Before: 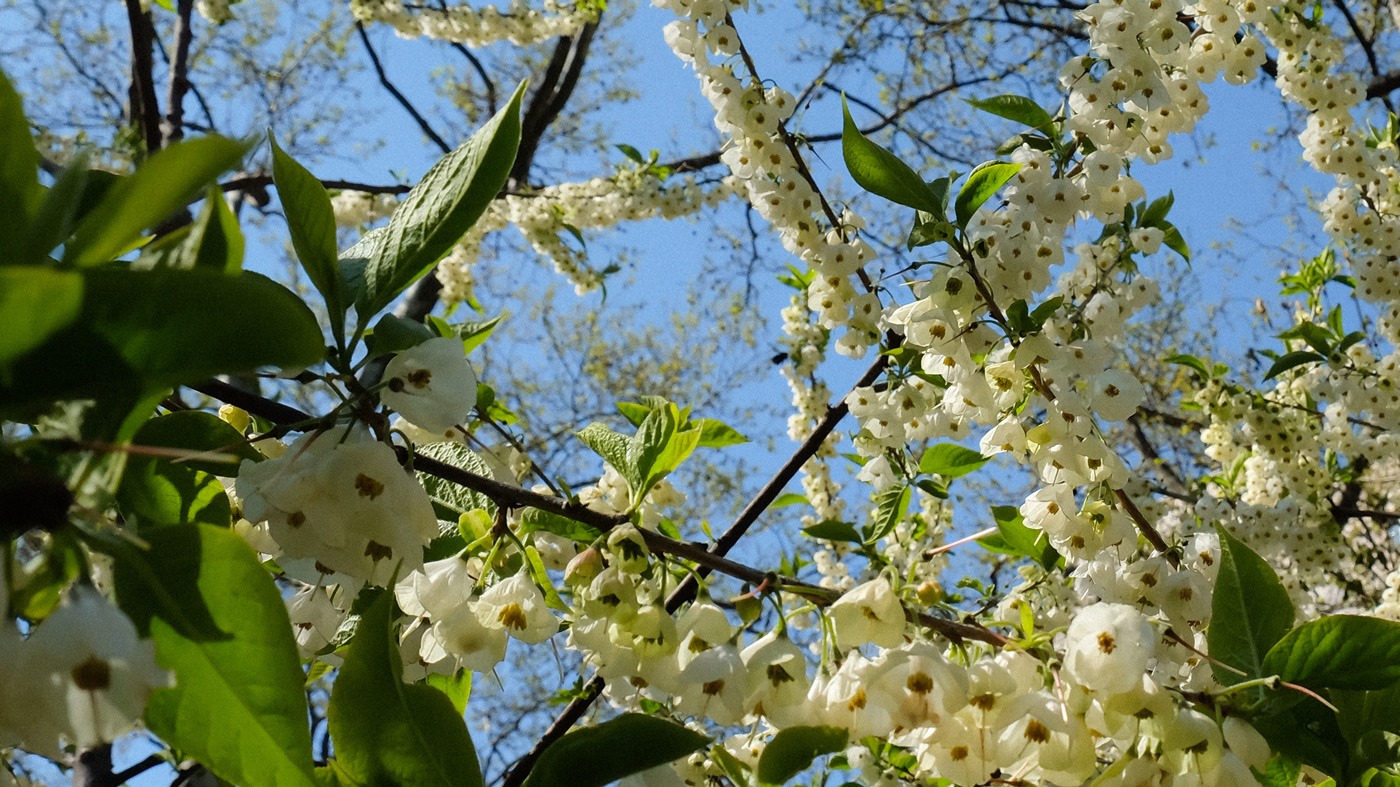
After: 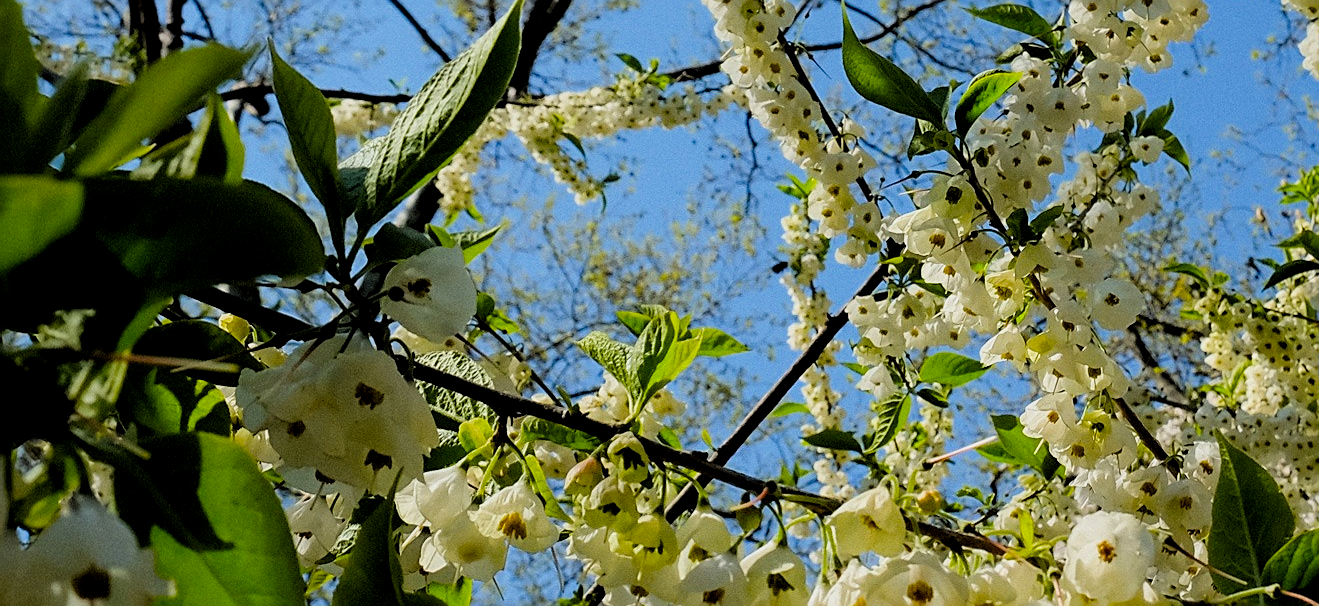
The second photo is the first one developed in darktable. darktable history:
crop and rotate: angle 0.03°, top 11.643%, right 5.651%, bottom 11.189%
filmic rgb: black relative exposure -7.75 EV, white relative exposure 4.4 EV, threshold 3 EV, target black luminance 0%, hardness 3.76, latitude 50.51%, contrast 1.074, highlights saturation mix 10%, shadows ↔ highlights balance -0.22%, color science v4 (2020), enable highlight reconstruction true
sharpen: on, module defaults
local contrast: highlights 100%, shadows 100%, detail 120%, midtone range 0.2
